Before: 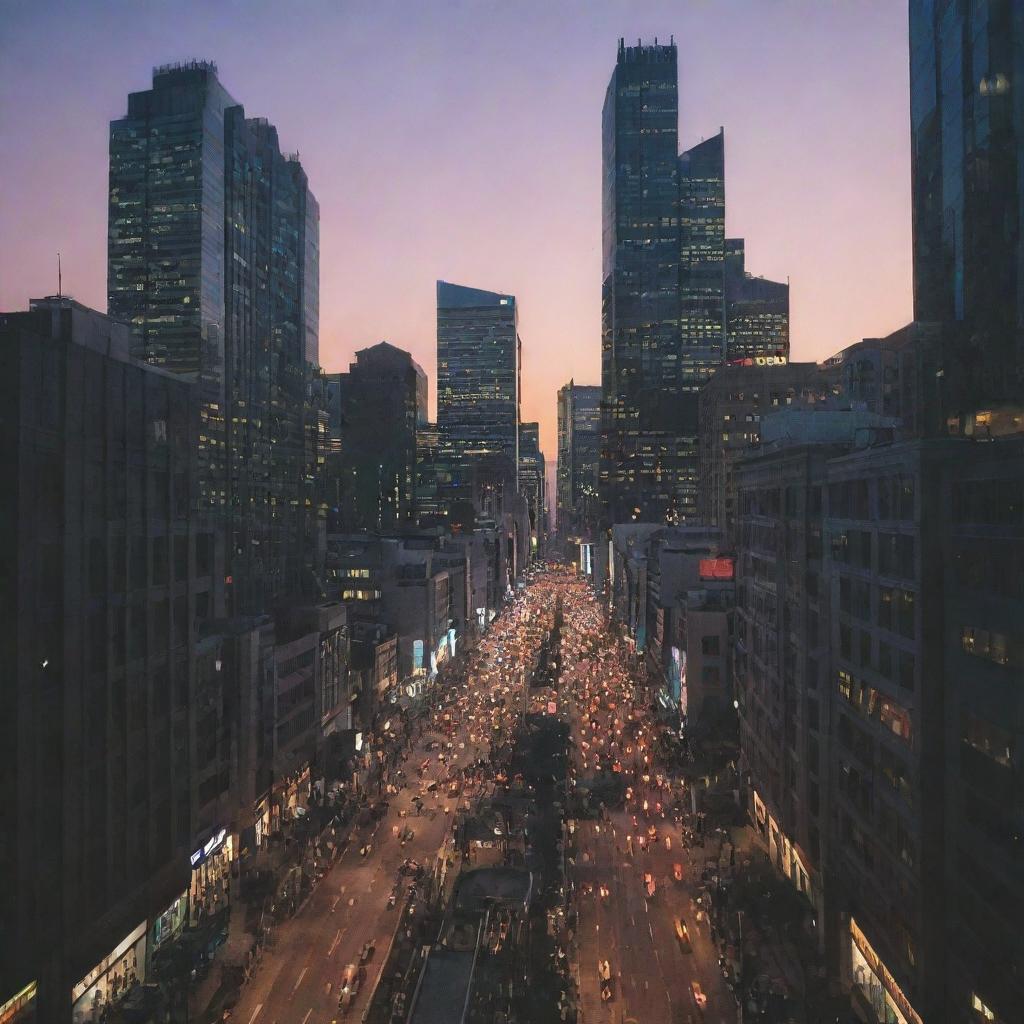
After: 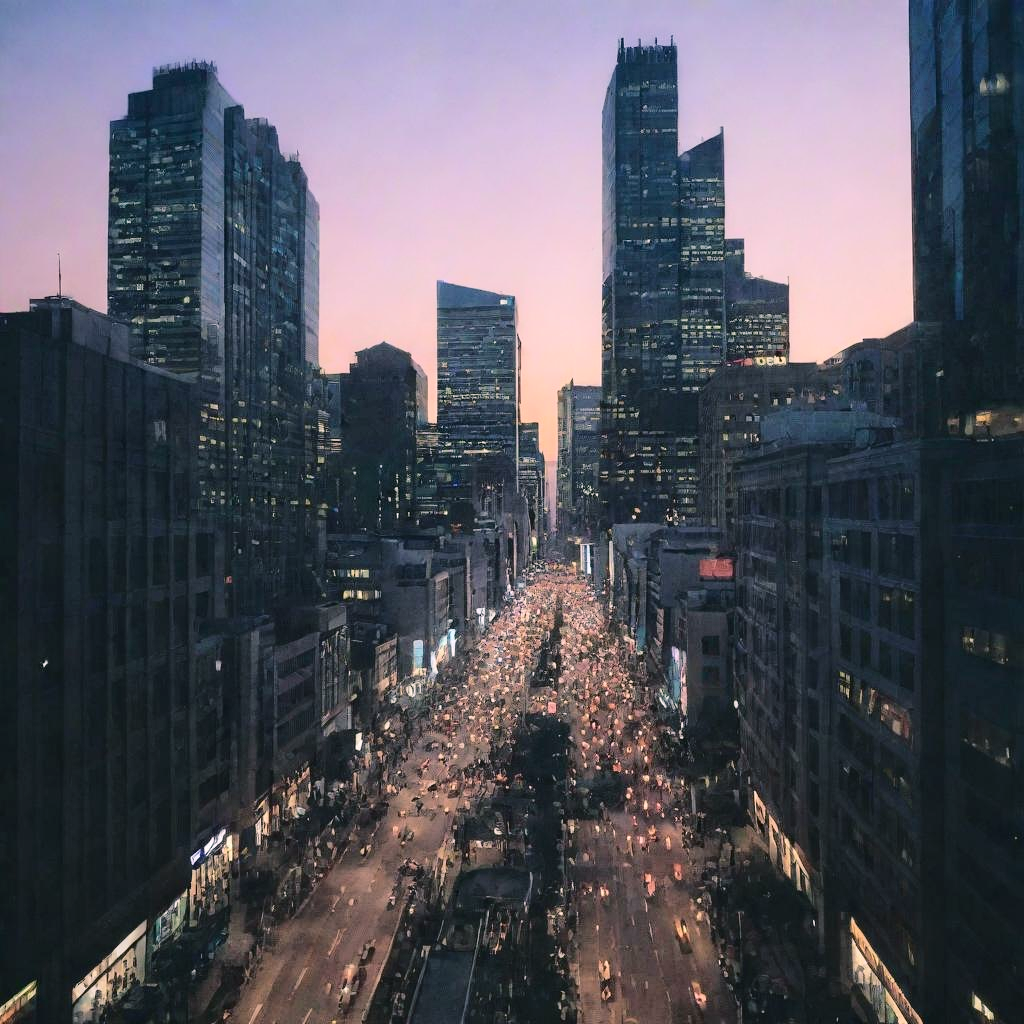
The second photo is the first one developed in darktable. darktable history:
color balance rgb: shadows lift › chroma 7.237%, shadows lift › hue 243.78°, highlights gain › chroma 1.53%, highlights gain › hue 310.09°, perceptual saturation grading › global saturation -12.298%, global vibrance 20%
tone curve: curves: ch0 [(0, 0) (0.003, 0.001) (0.011, 0.006) (0.025, 0.012) (0.044, 0.018) (0.069, 0.025) (0.1, 0.045) (0.136, 0.074) (0.177, 0.124) (0.224, 0.196) (0.277, 0.289) (0.335, 0.396) (0.399, 0.495) (0.468, 0.585) (0.543, 0.663) (0.623, 0.728) (0.709, 0.808) (0.801, 0.87) (0.898, 0.932) (1, 1)], color space Lab, independent channels, preserve colors none
